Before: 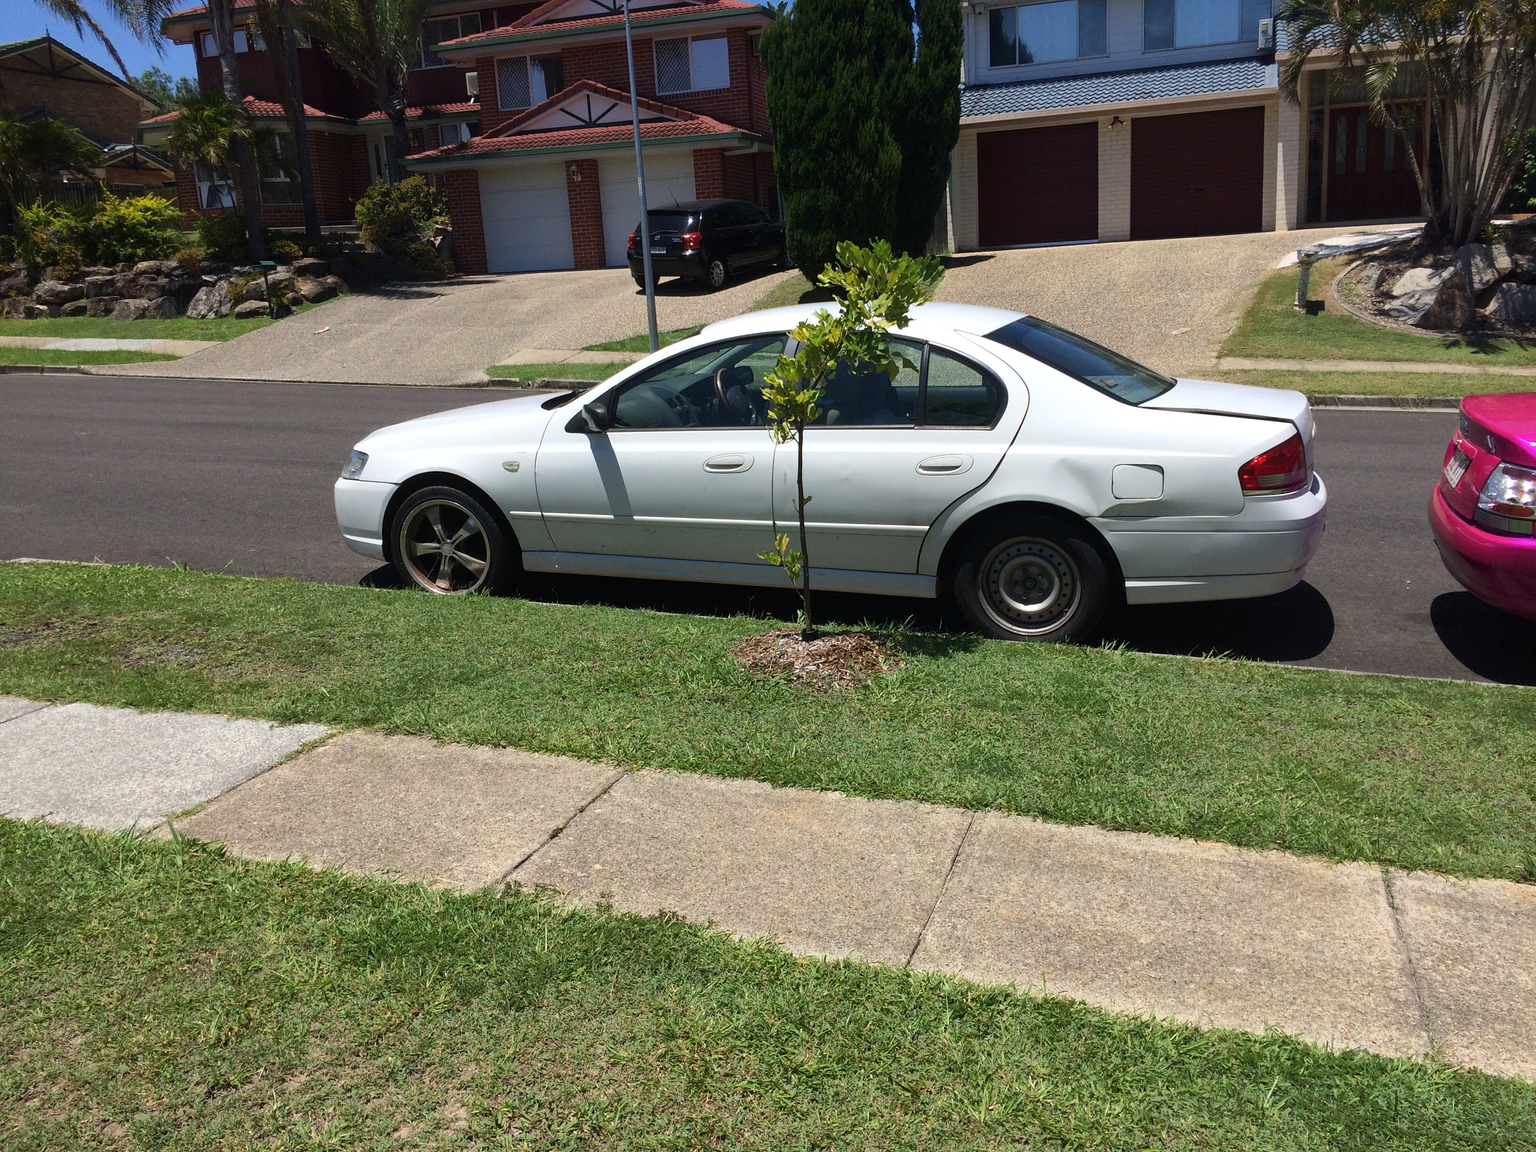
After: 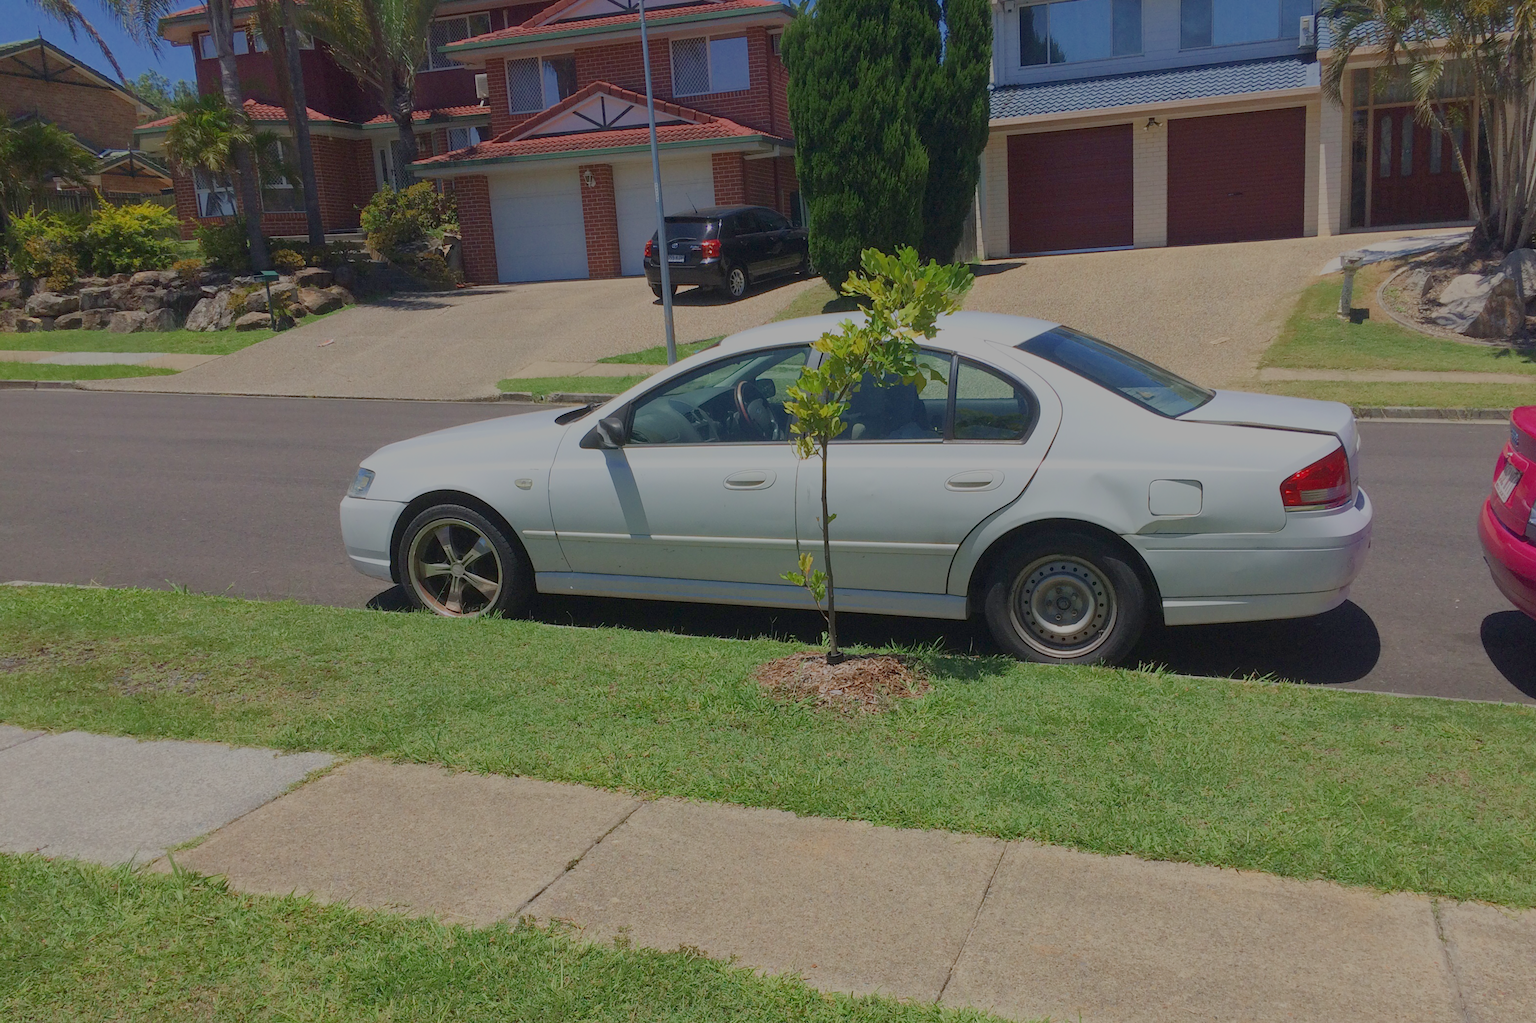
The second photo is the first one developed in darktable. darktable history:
crop and rotate: angle 0.2°, left 0.275%, right 3.127%, bottom 14.18%
filmic rgb: black relative exposure -16 EV, white relative exposure 8 EV, threshold 3 EV, hardness 4.17, latitude 50%, contrast 0.5, color science v5 (2021), contrast in shadows safe, contrast in highlights safe, enable highlight reconstruction true
